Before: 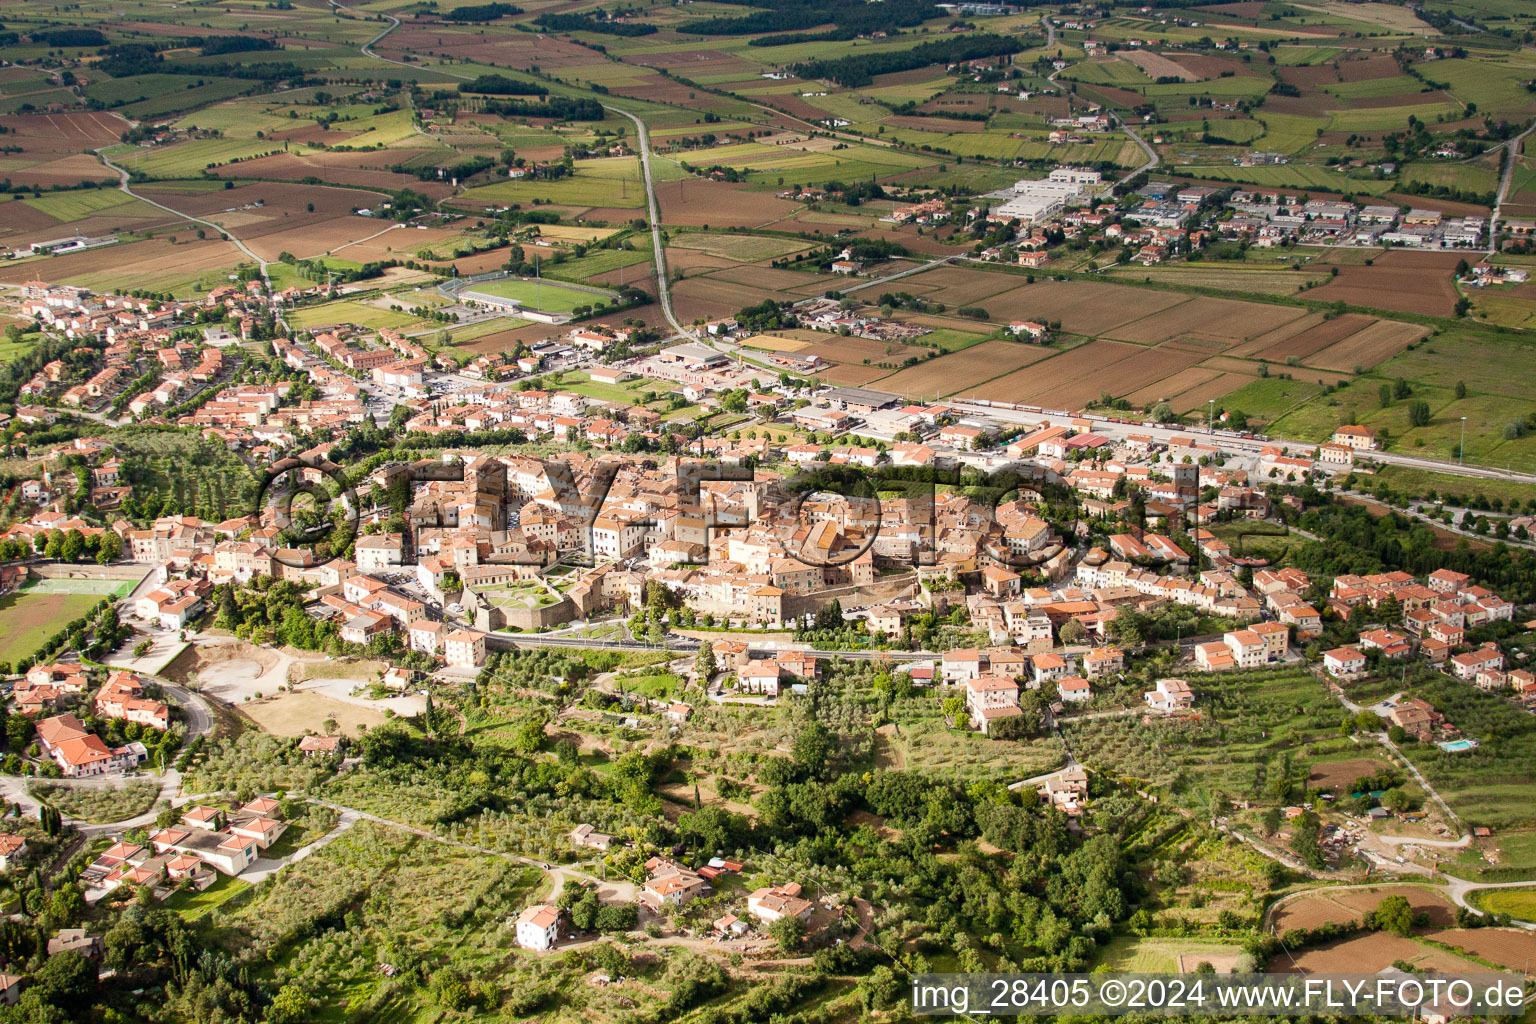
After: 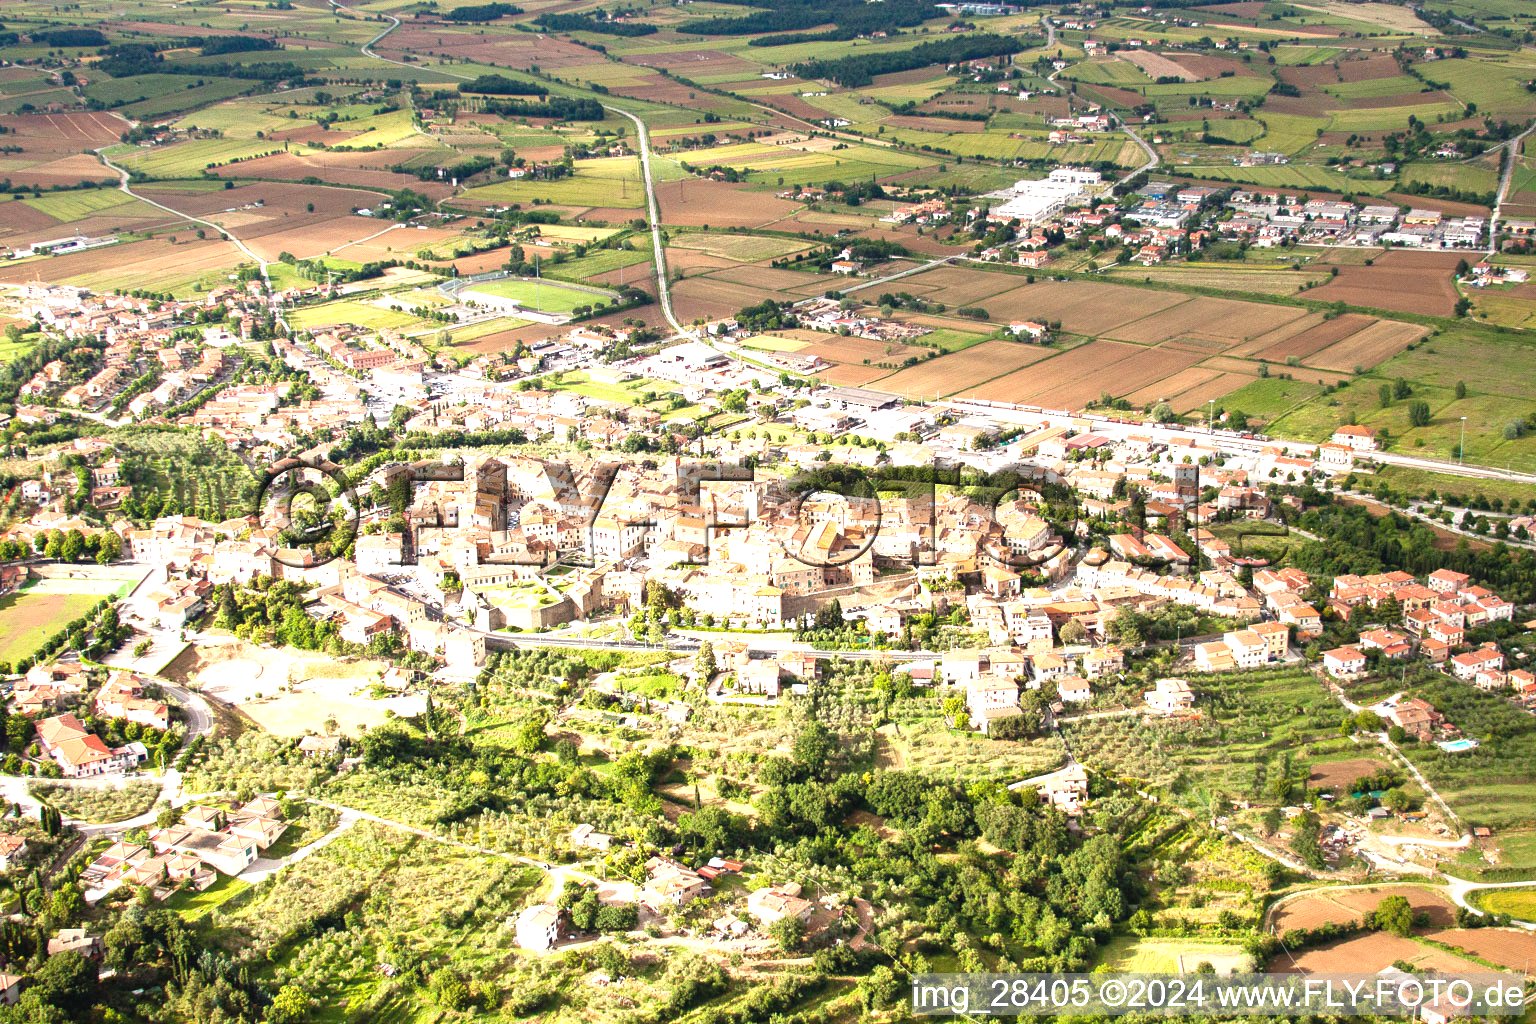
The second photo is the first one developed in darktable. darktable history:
exposure: black level correction -0.002, exposure 1.11 EV, compensate exposure bias true, compensate highlight preservation false
